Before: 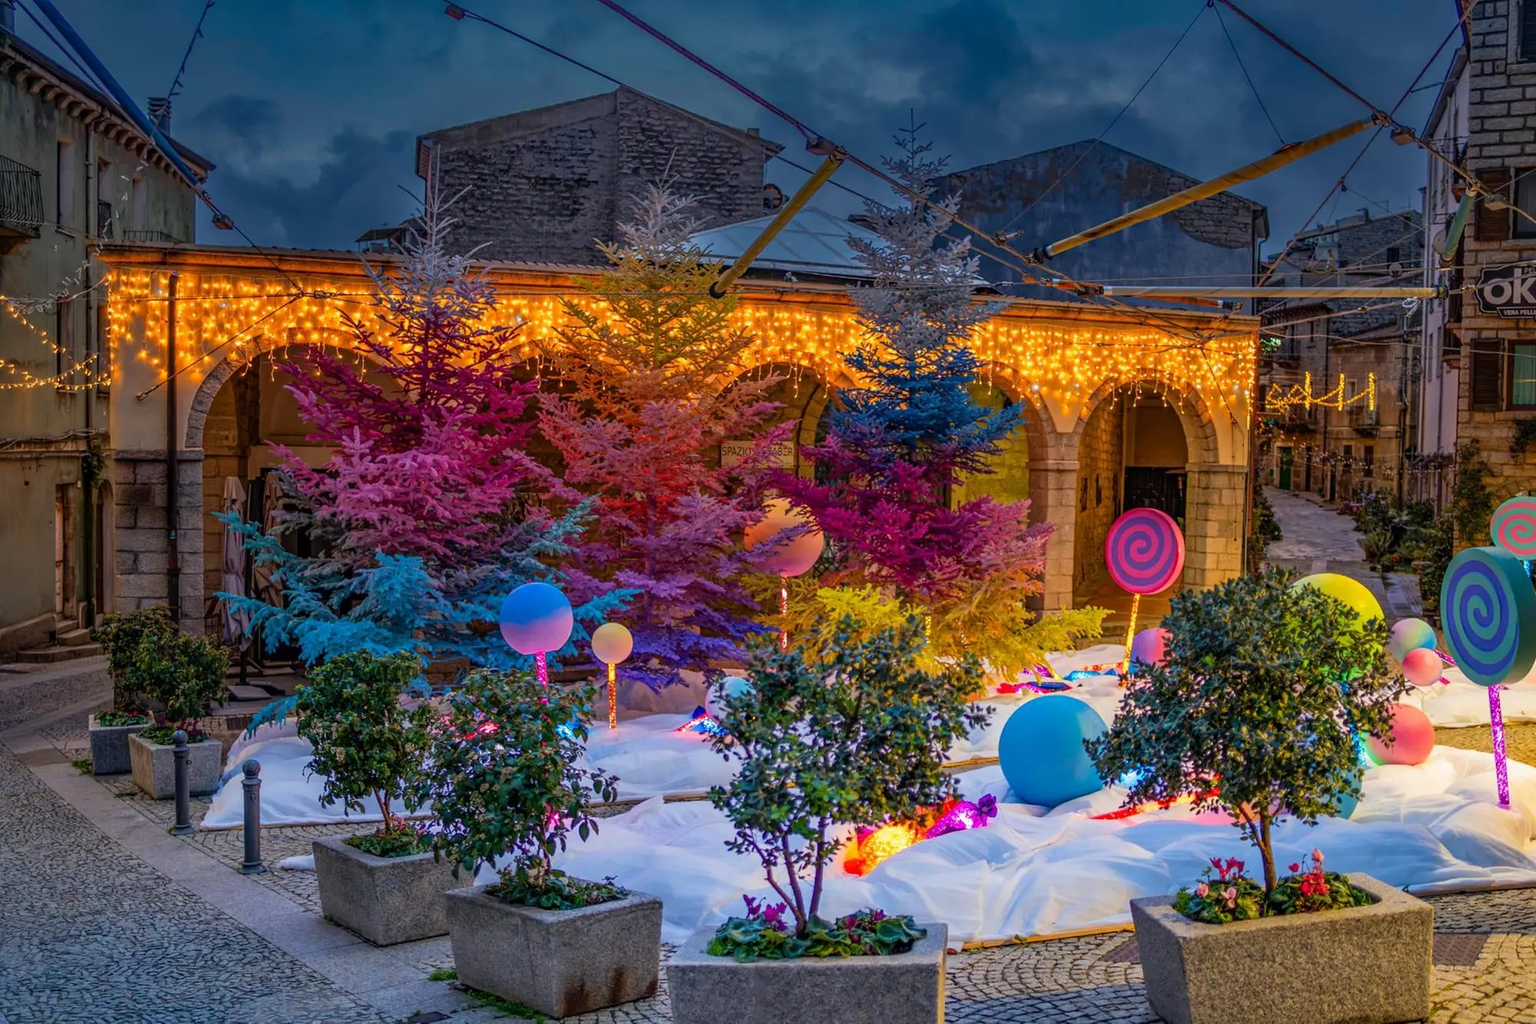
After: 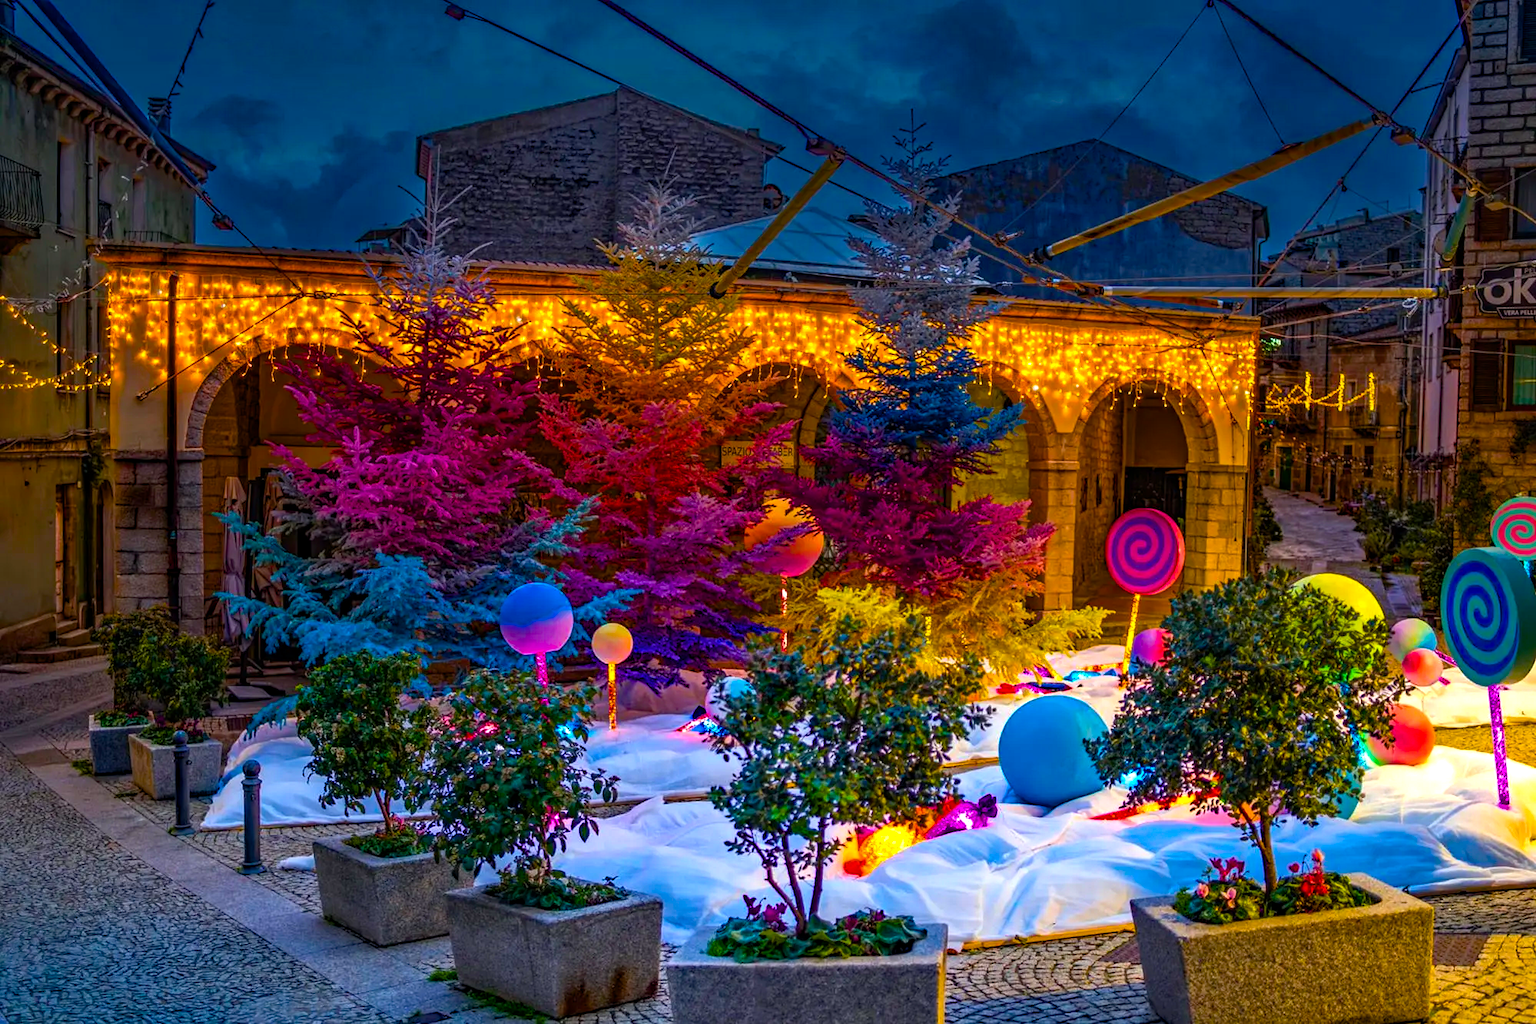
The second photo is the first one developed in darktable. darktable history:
color balance rgb: linear chroma grading › global chroma 9%, perceptual saturation grading › global saturation 36%, perceptual saturation grading › shadows 35%, perceptual brilliance grading › global brilliance 15%, perceptual brilliance grading › shadows -35%, global vibrance 15%
haze removal: compatibility mode true, adaptive false
